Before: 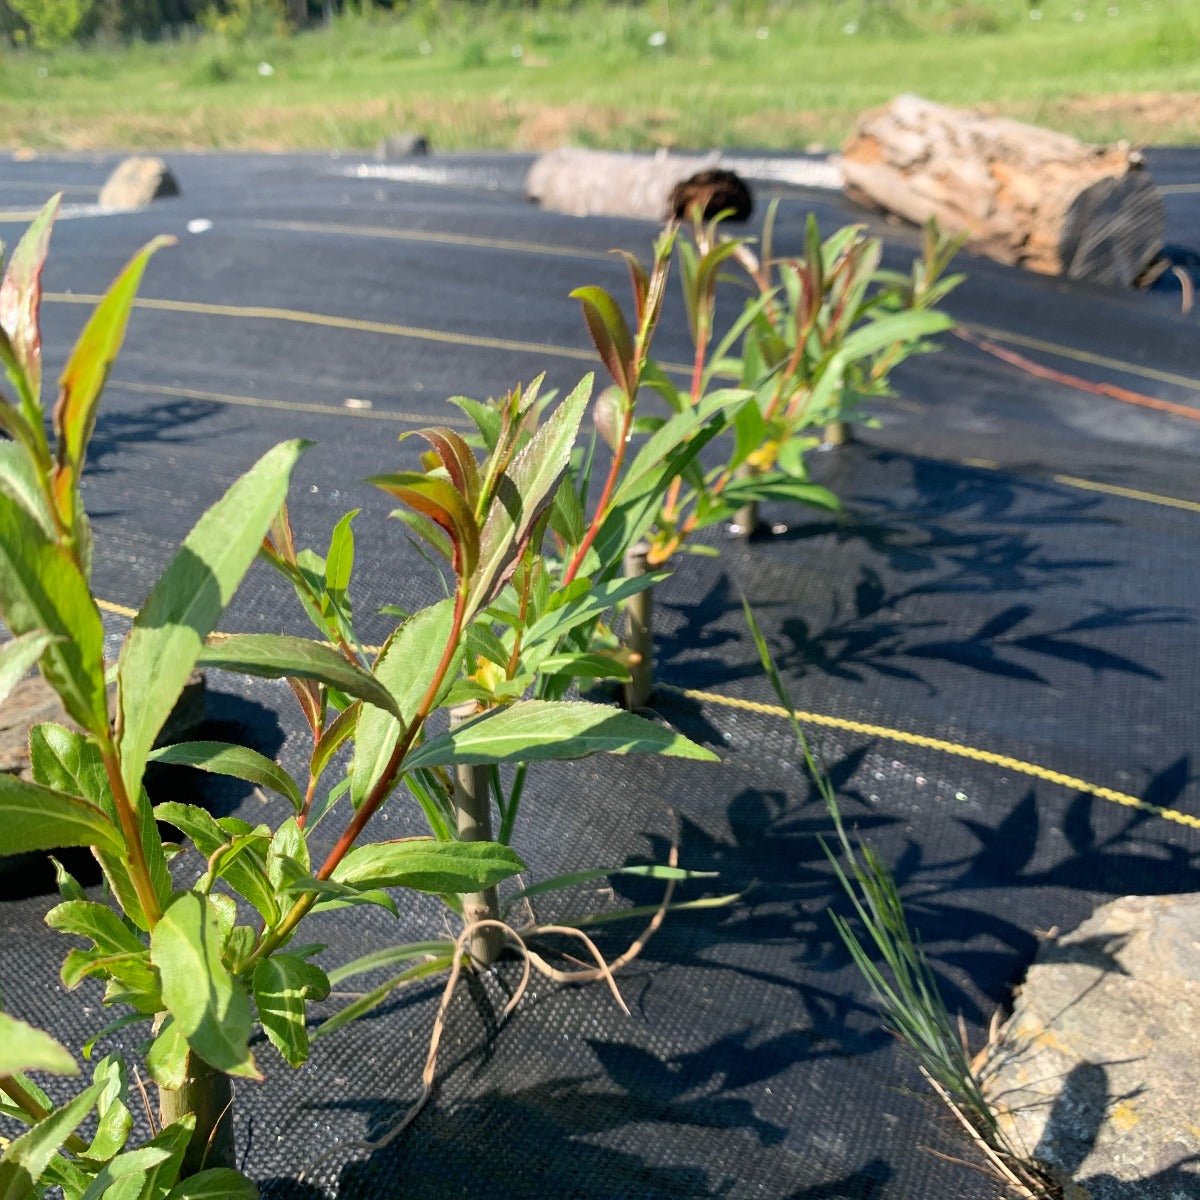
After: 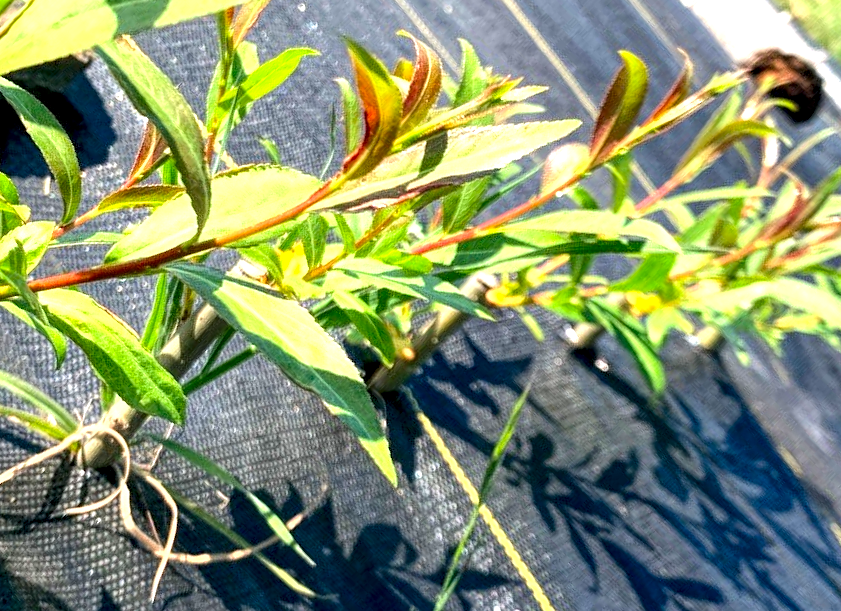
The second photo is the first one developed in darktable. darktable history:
contrast brightness saturation: contrast 0.095, saturation 0.265
crop and rotate: angle -45.13°, top 16.171%, right 0.8%, bottom 11.709%
local contrast: highlights 102%, shadows 99%, detail 200%, midtone range 0.2
exposure: black level correction 0, exposure 1 EV, compensate highlight preservation false
tone equalizer: on, module defaults
